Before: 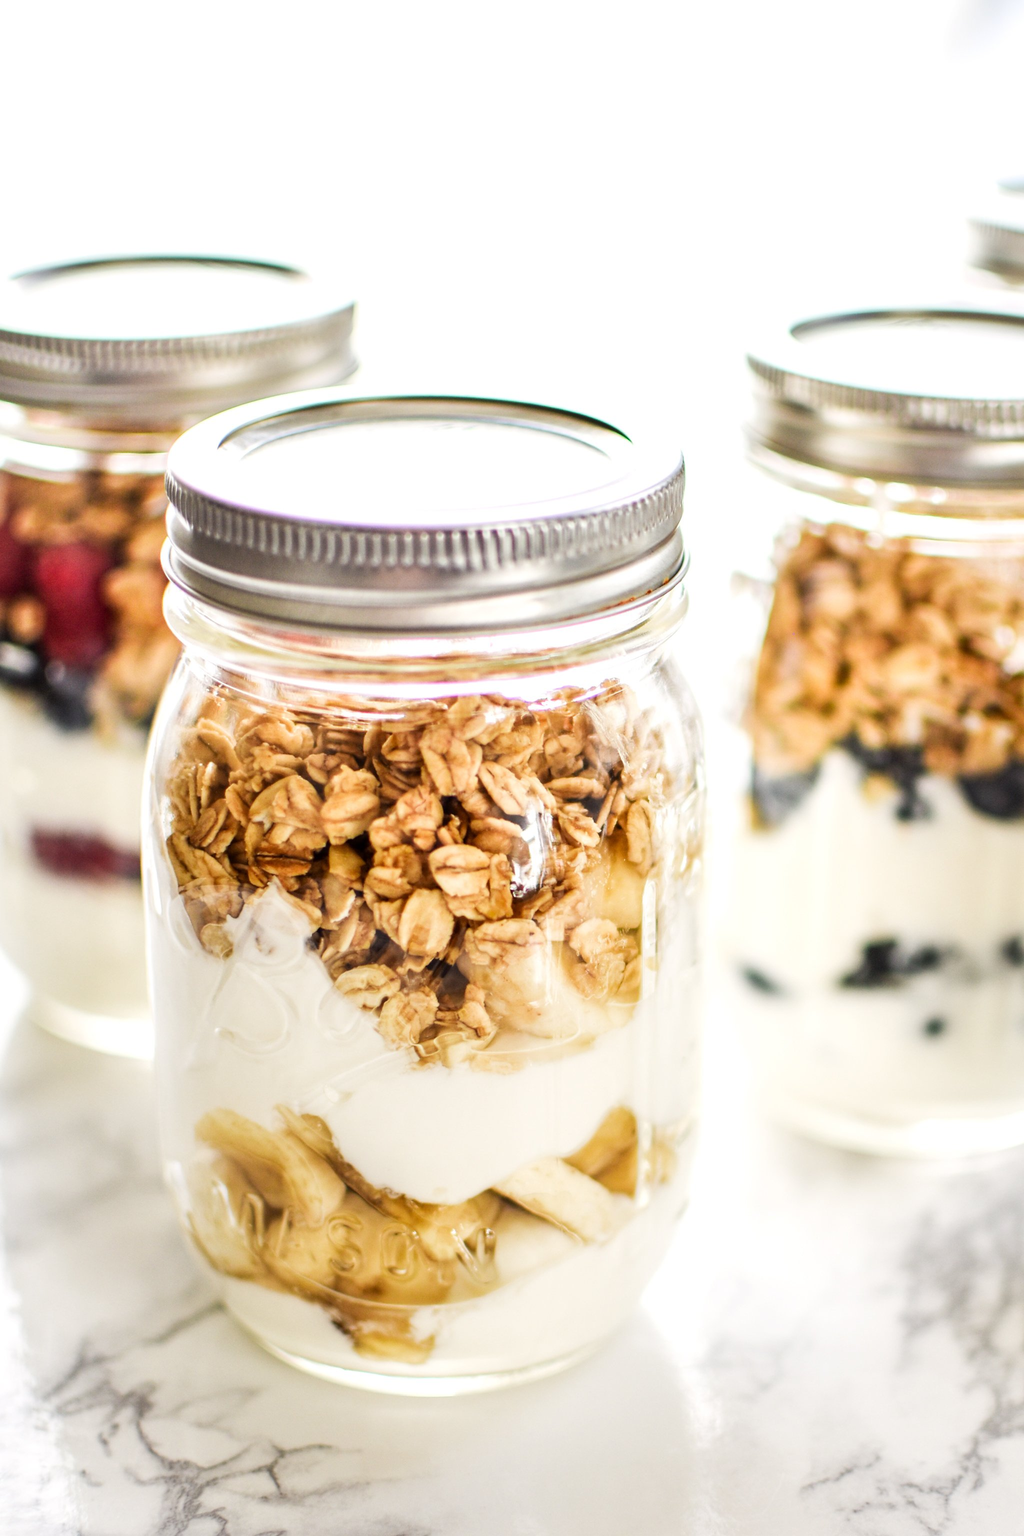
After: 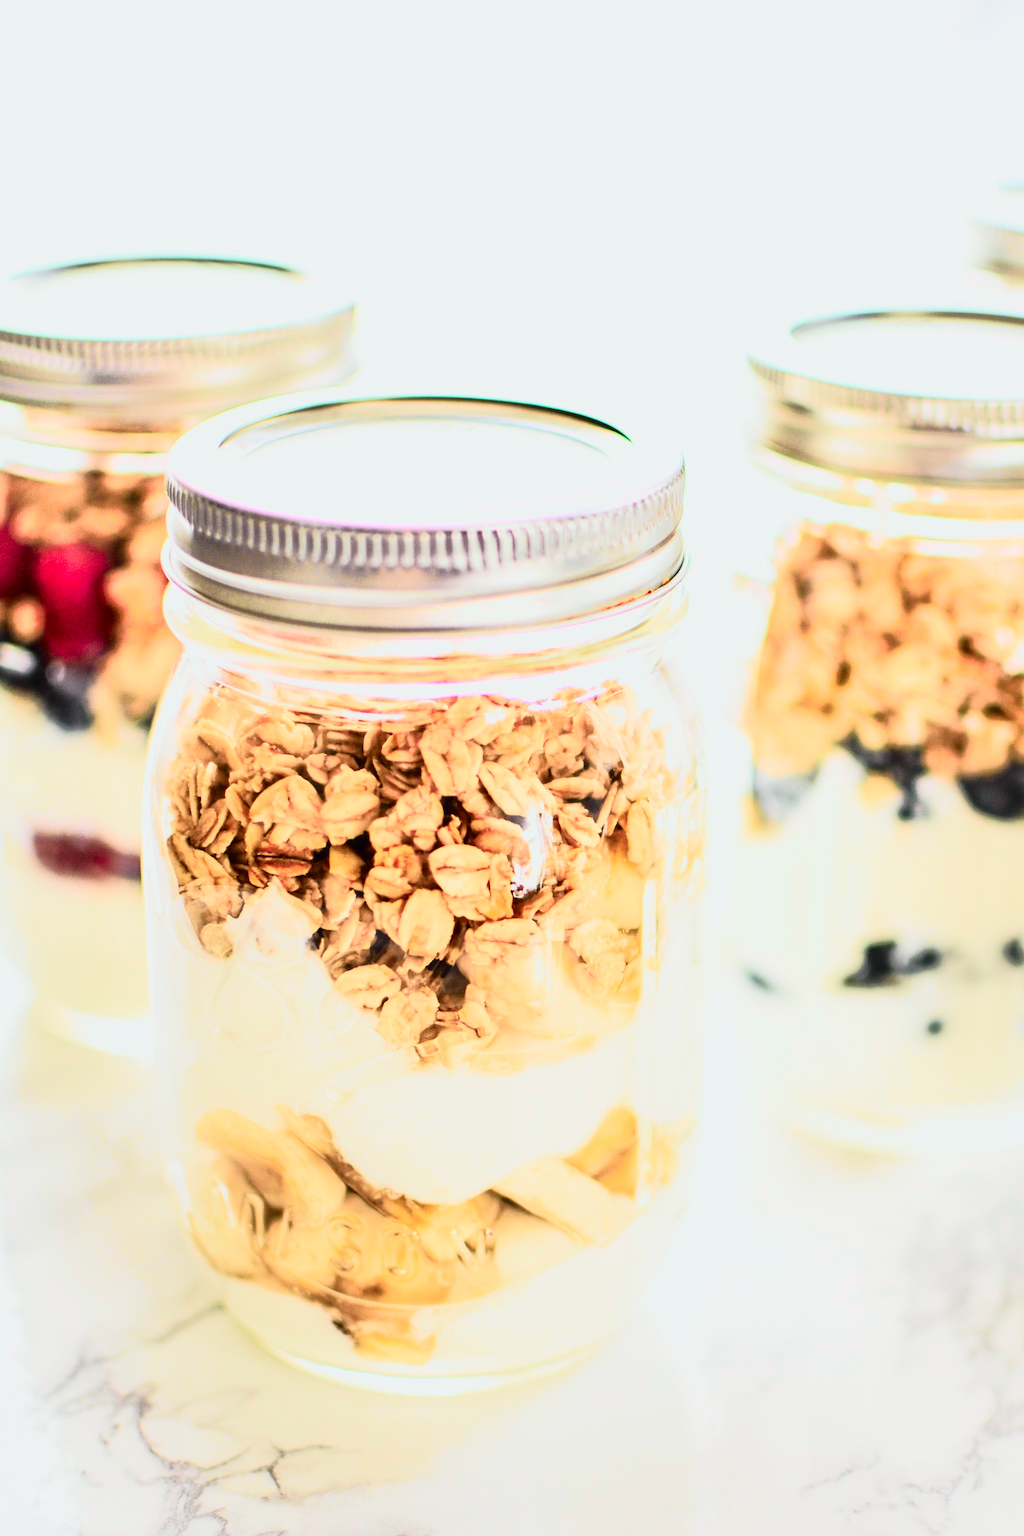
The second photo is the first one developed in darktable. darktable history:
tone curve: curves: ch0 [(0, 0.008) (0.081, 0.044) (0.177, 0.123) (0.283, 0.253) (0.416, 0.449) (0.495, 0.524) (0.661, 0.756) (0.796, 0.859) (1, 0.951)]; ch1 [(0, 0) (0.161, 0.092) (0.35, 0.33) (0.392, 0.392) (0.427, 0.426) (0.479, 0.472) (0.505, 0.5) (0.521, 0.524) (0.567, 0.564) (0.583, 0.588) (0.625, 0.627) (0.678, 0.733) (1, 1)]; ch2 [(0, 0) (0.346, 0.362) (0.404, 0.427) (0.502, 0.499) (0.531, 0.523) (0.544, 0.561) (0.58, 0.59) (0.629, 0.642) (0.717, 0.678) (1, 1)], color space Lab, independent channels, preserve colors none
contrast brightness saturation: contrast 0.2, brightness 0.16, saturation 0.22
